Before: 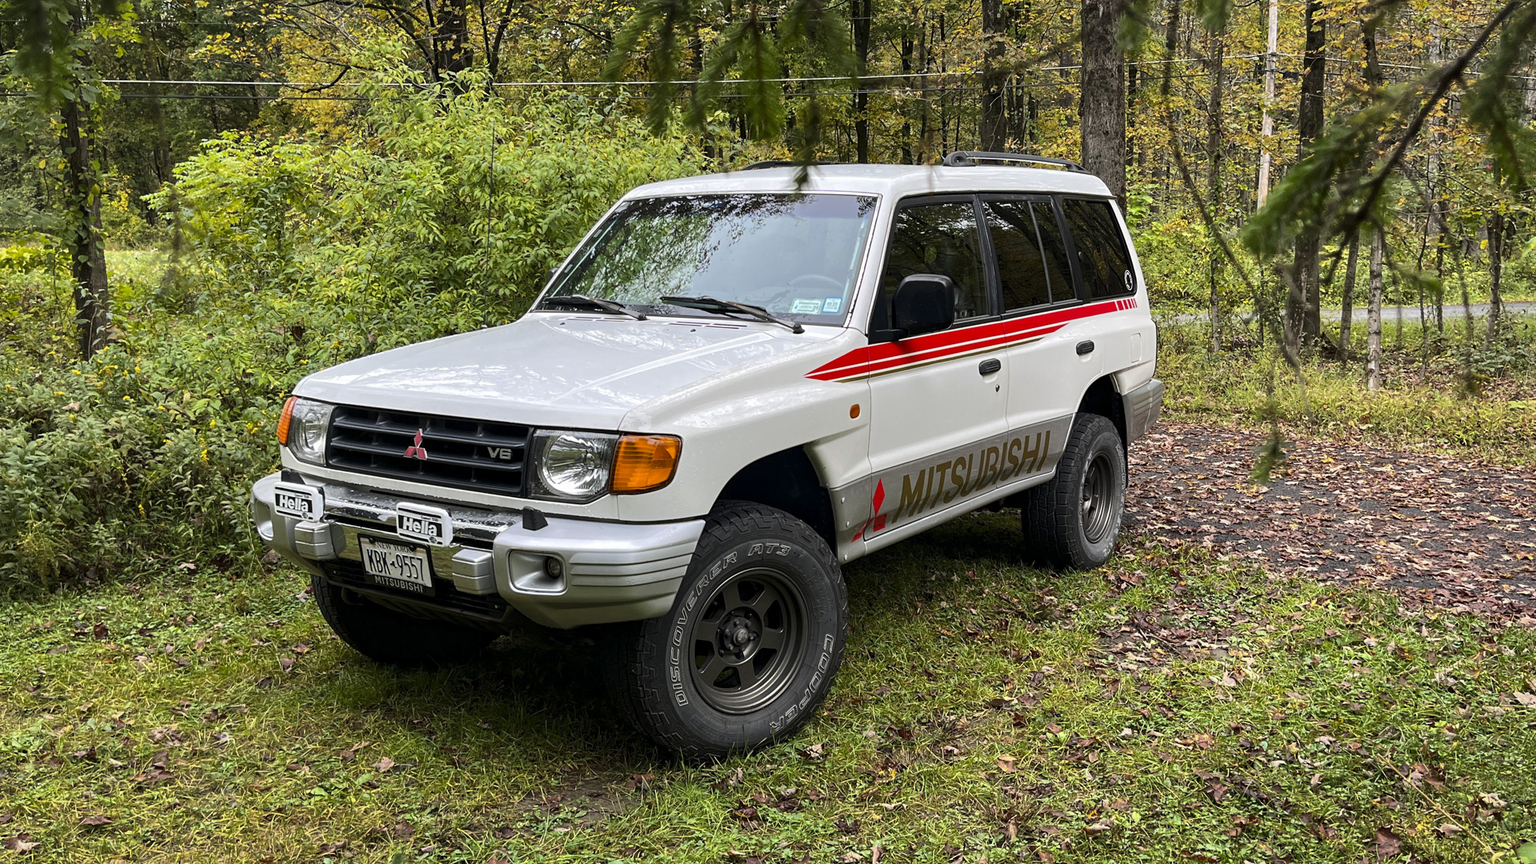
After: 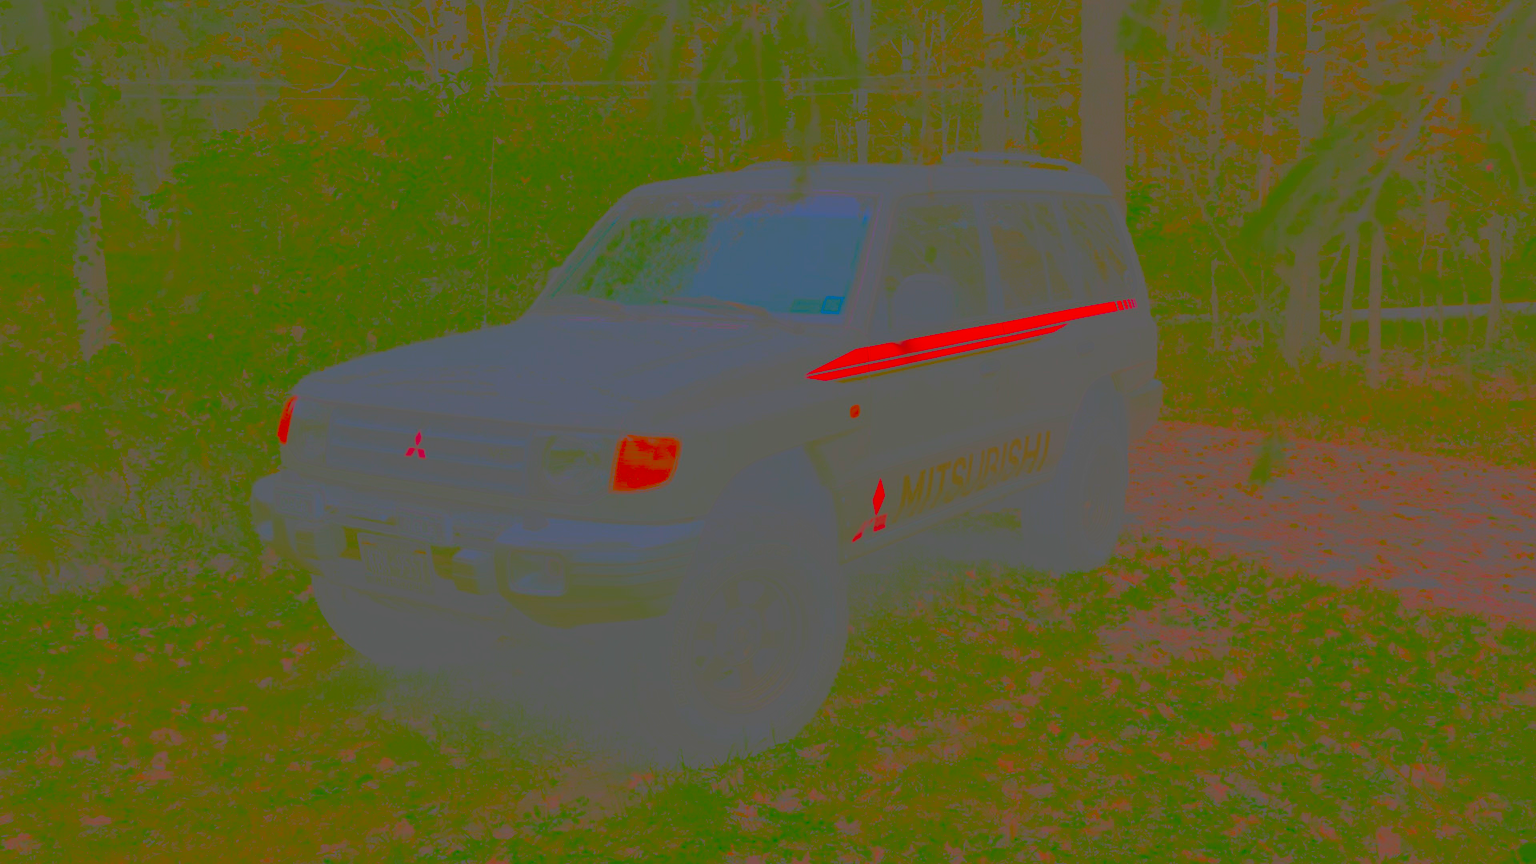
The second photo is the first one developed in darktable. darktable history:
contrast brightness saturation: contrast -0.99, brightness -0.17, saturation 0.75
sharpen: on, module defaults
